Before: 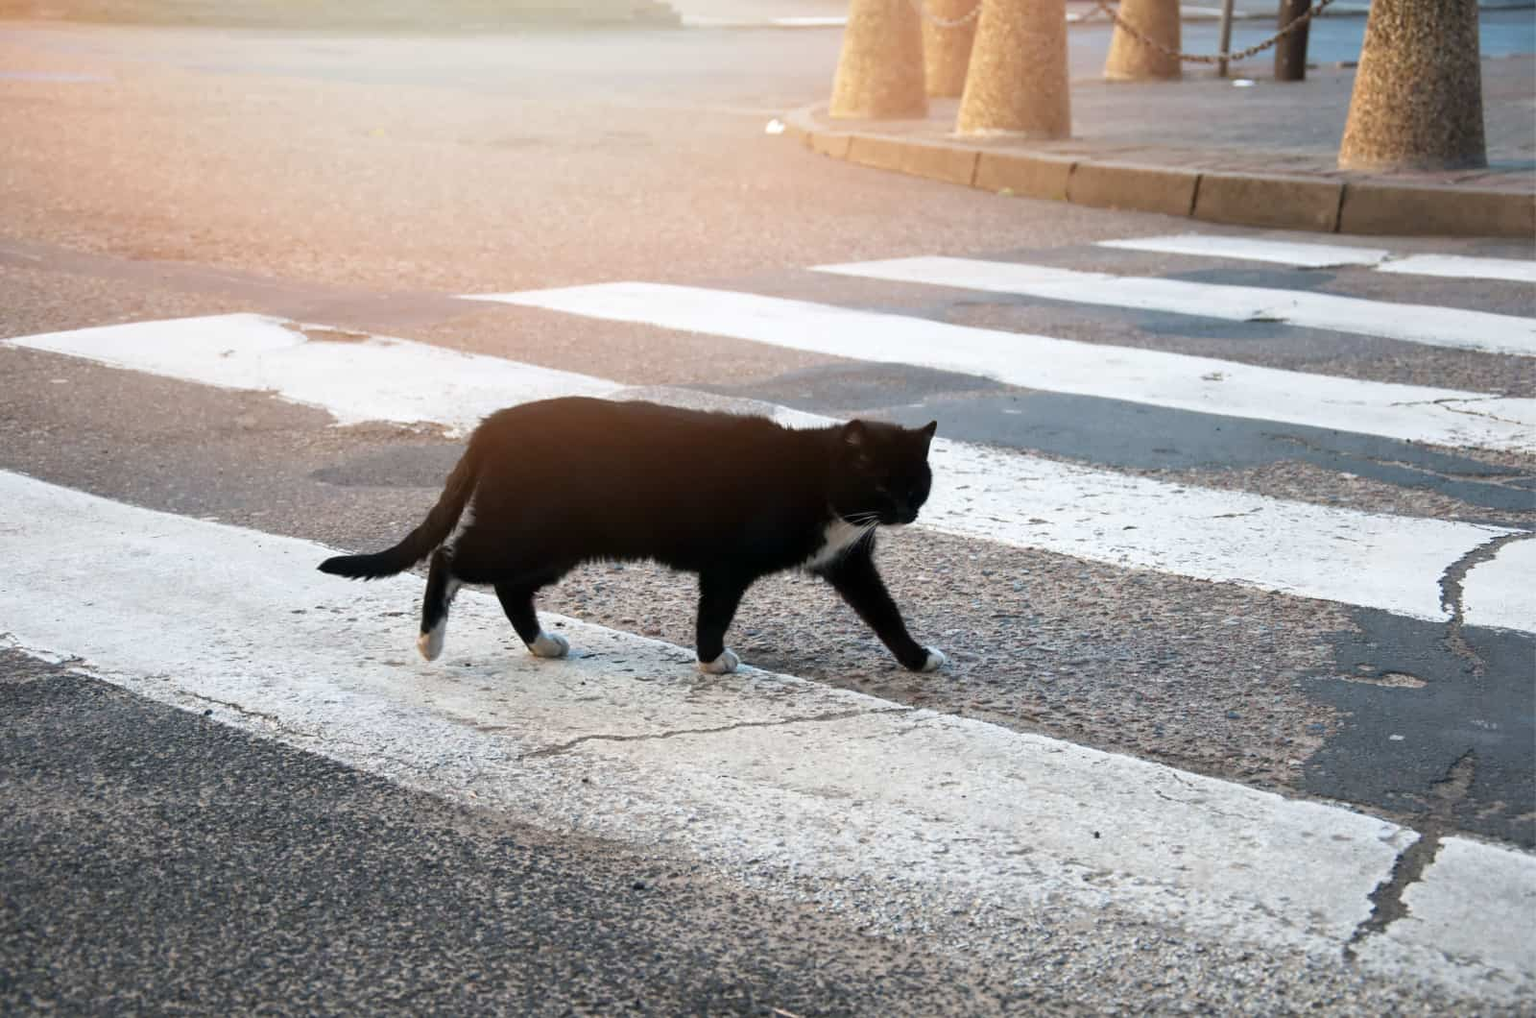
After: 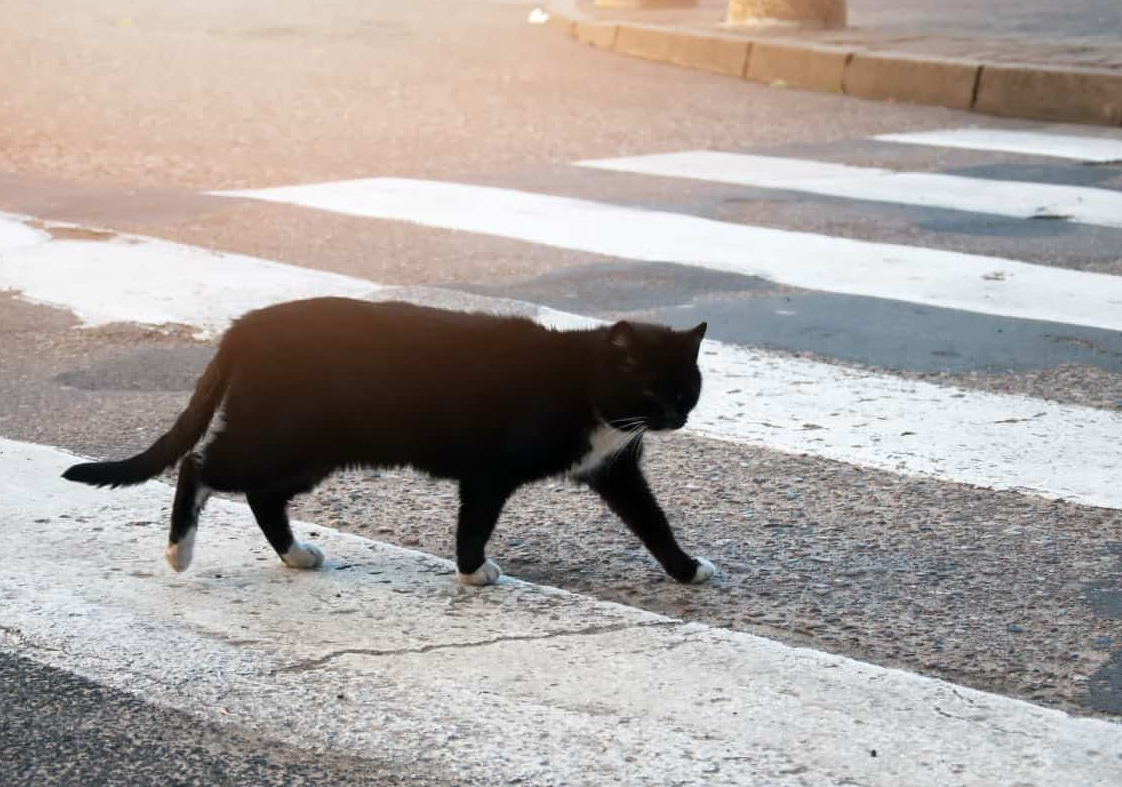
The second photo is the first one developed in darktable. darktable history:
crop and rotate: left 16.854%, top 10.972%, right 13.013%, bottom 14.742%
